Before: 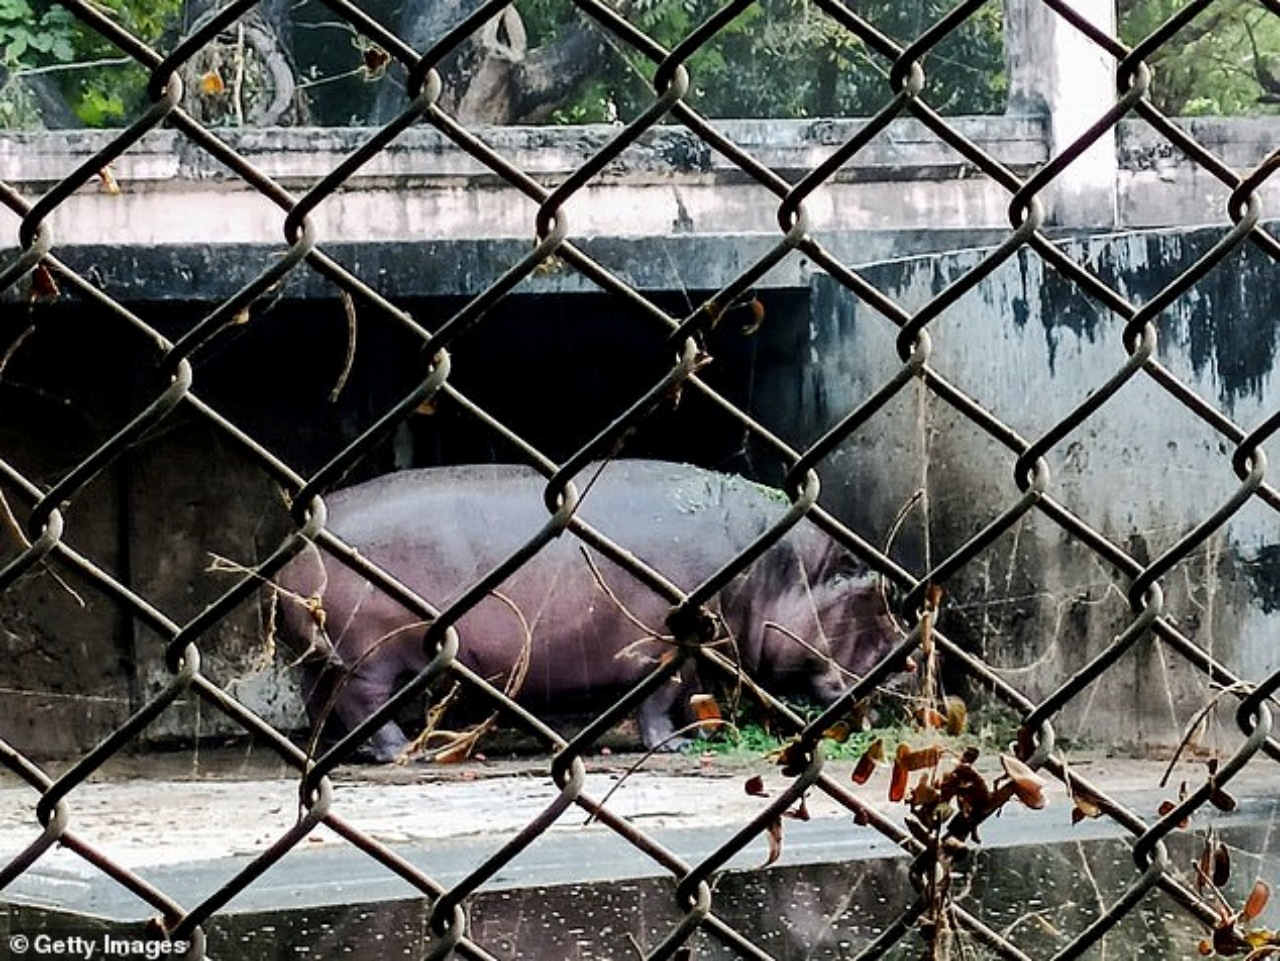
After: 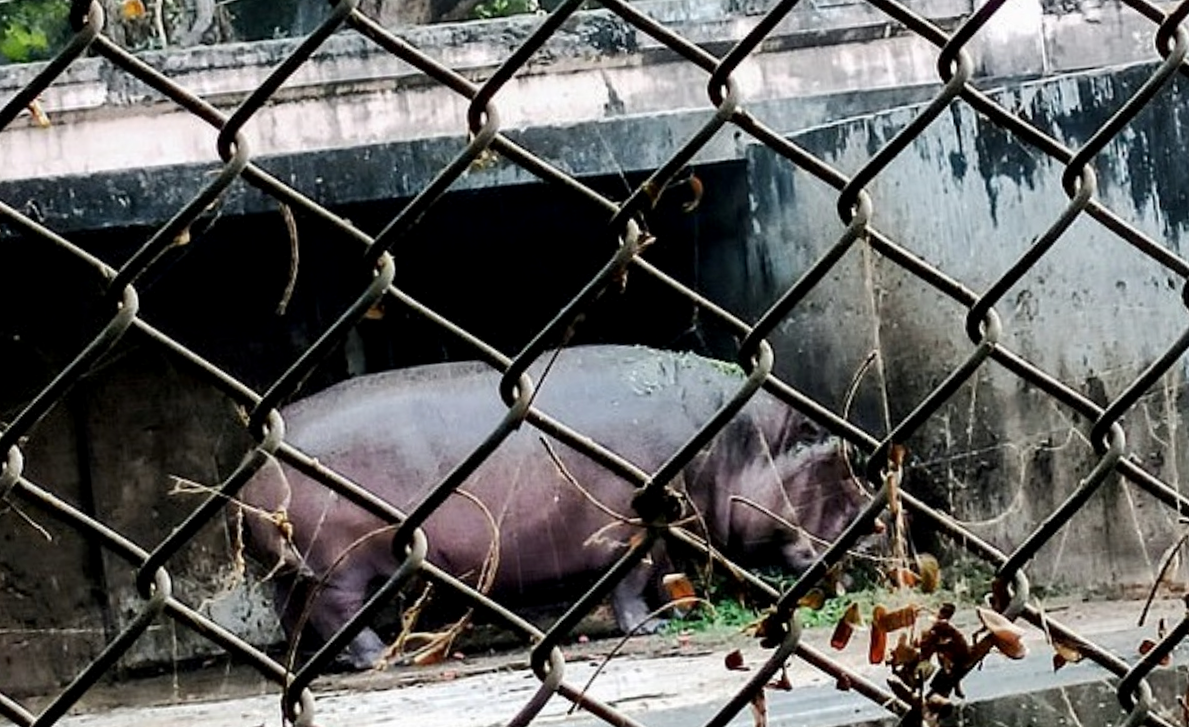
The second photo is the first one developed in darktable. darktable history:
color zones: curves: ch0 [(0, 0.613) (0.01, 0.613) (0.245, 0.448) (0.498, 0.529) (0.642, 0.665) (0.879, 0.777) (0.99, 0.613)]; ch1 [(0, 0) (0.143, 0) (0.286, 0) (0.429, 0) (0.571, 0) (0.714, 0) (0.857, 0)], mix -93.41%
exposure: black level correction 0.001, compensate highlight preservation false
rotate and perspective: rotation -5°, crop left 0.05, crop right 0.952, crop top 0.11, crop bottom 0.89
crop: left 1.507%, top 6.147%, right 1.379%, bottom 6.637%
